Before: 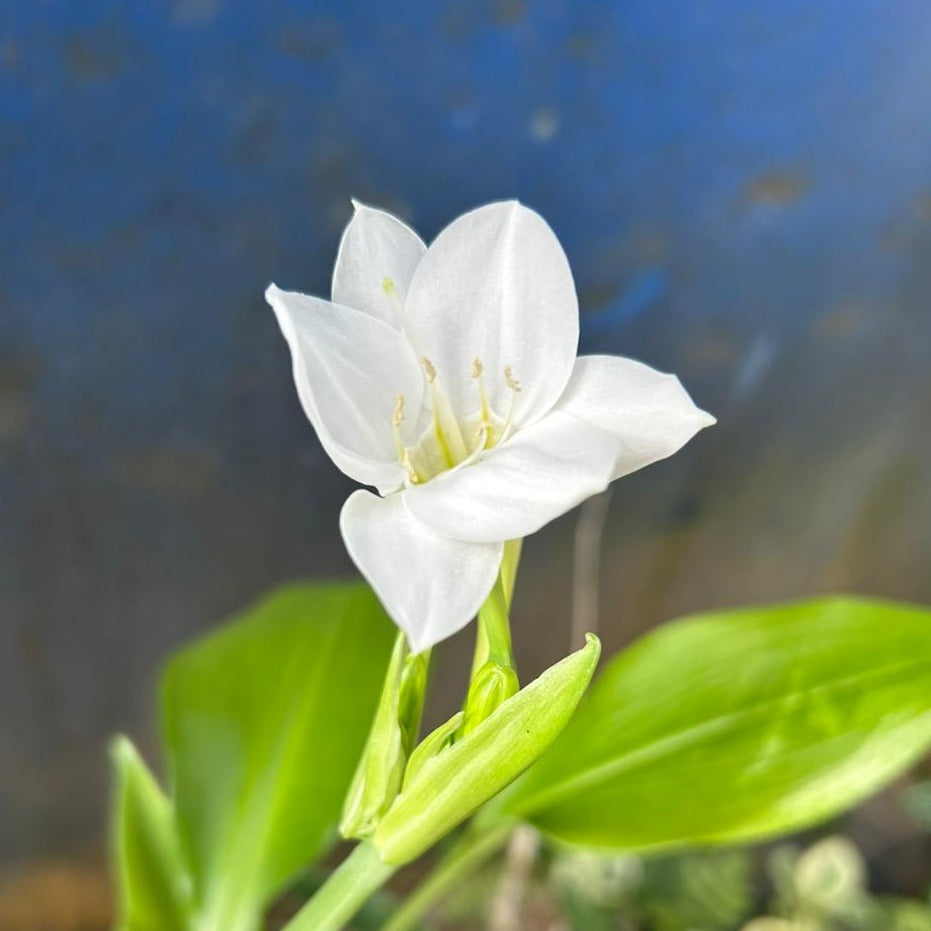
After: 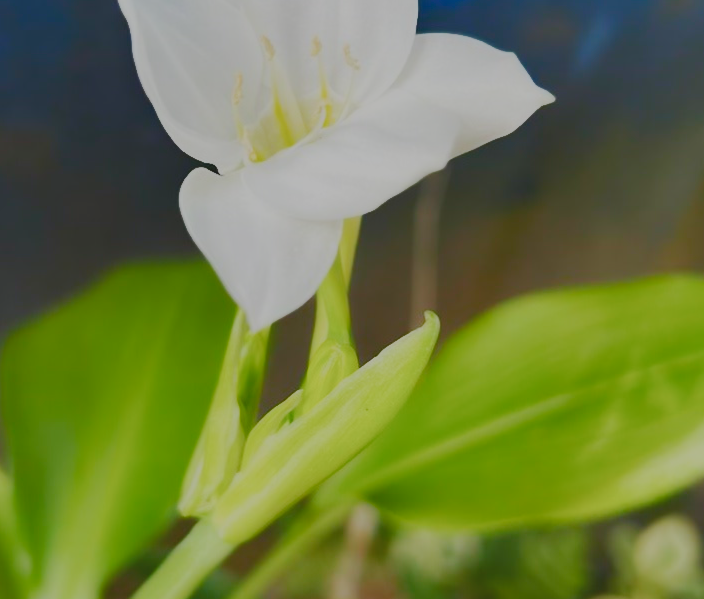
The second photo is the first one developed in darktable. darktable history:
haze removal: strength 0.29, distance 0.254, adaptive false
crop and rotate: left 17.371%, top 34.602%, right 6.992%, bottom 1.054%
color balance rgb: perceptual saturation grading › global saturation 20%, perceptual saturation grading › highlights -25.857%, perceptual saturation grading › shadows 24.337%, perceptual brilliance grading › global brilliance -48.135%, global vibrance 35.547%, contrast 10.097%
exposure: exposure -0.015 EV, compensate highlight preservation false
contrast brightness saturation: saturation -0.026
base curve: curves: ch0 [(0, 0.007) (0.028, 0.063) (0.121, 0.311) (0.46, 0.743) (0.859, 0.957) (1, 1)], preserve colors none
contrast equalizer: octaves 7, y [[0.5, 0.542, 0.583, 0.625, 0.667, 0.708], [0.5 ×6], [0.5 ×6], [0 ×6], [0 ×6]], mix -0.987
